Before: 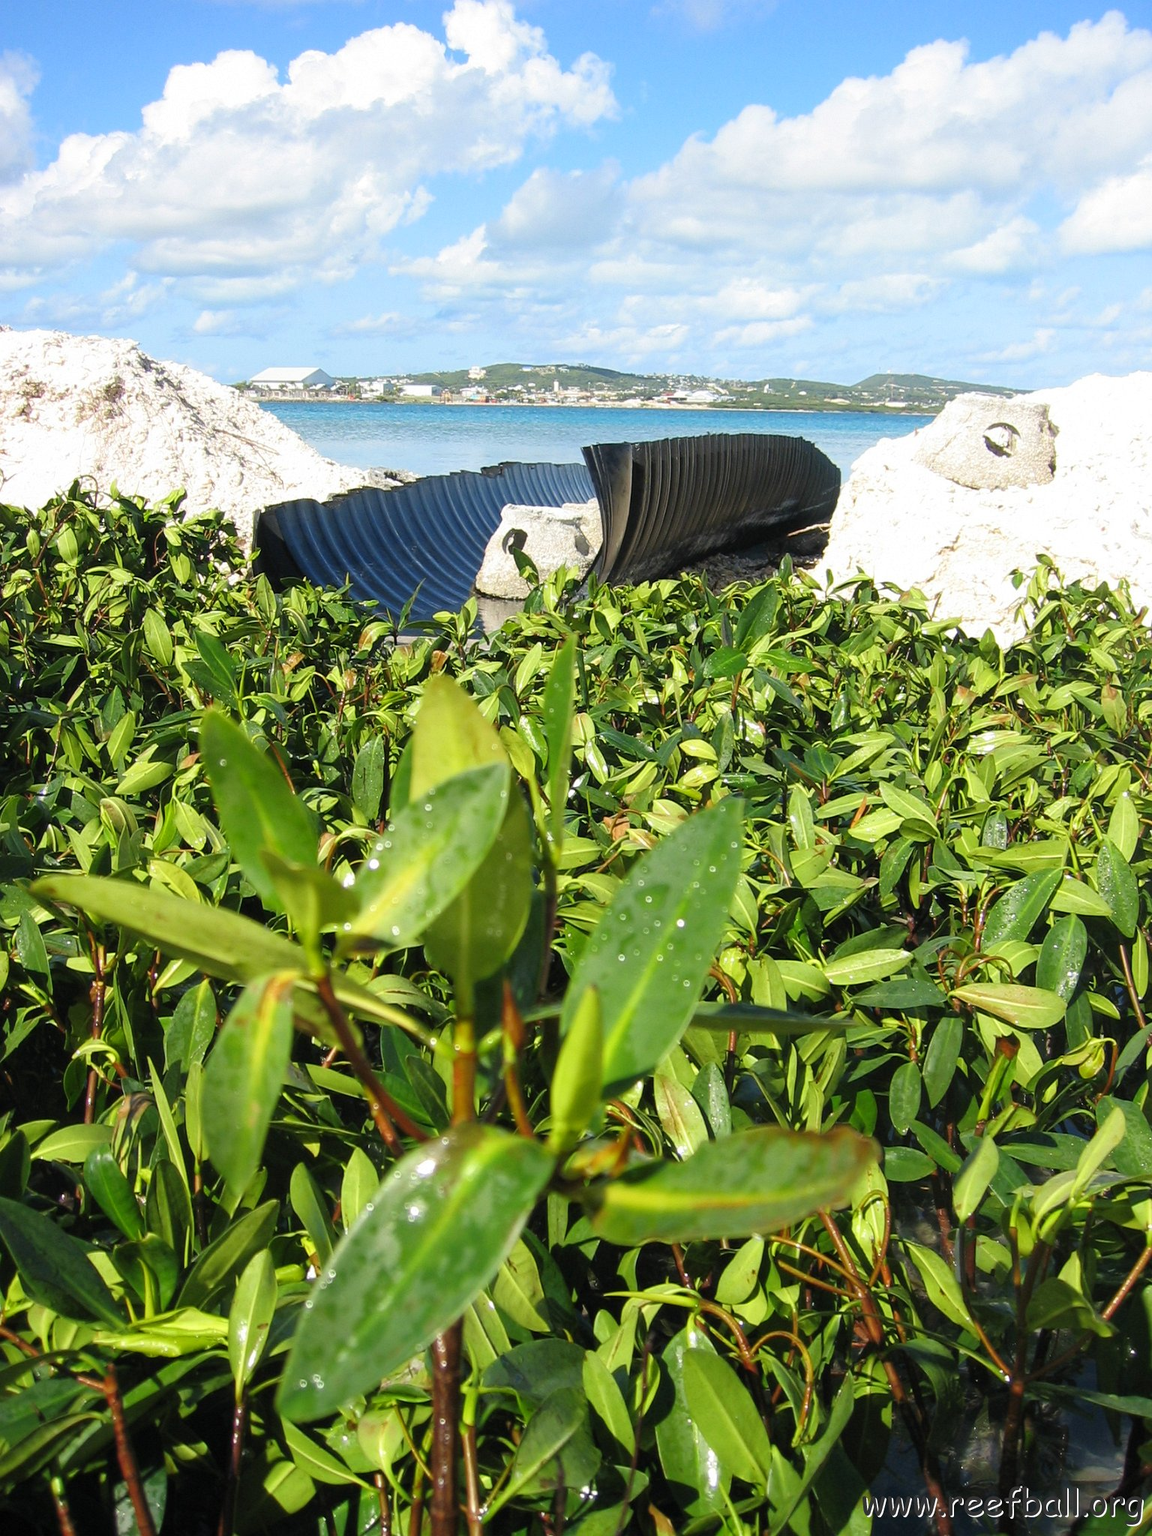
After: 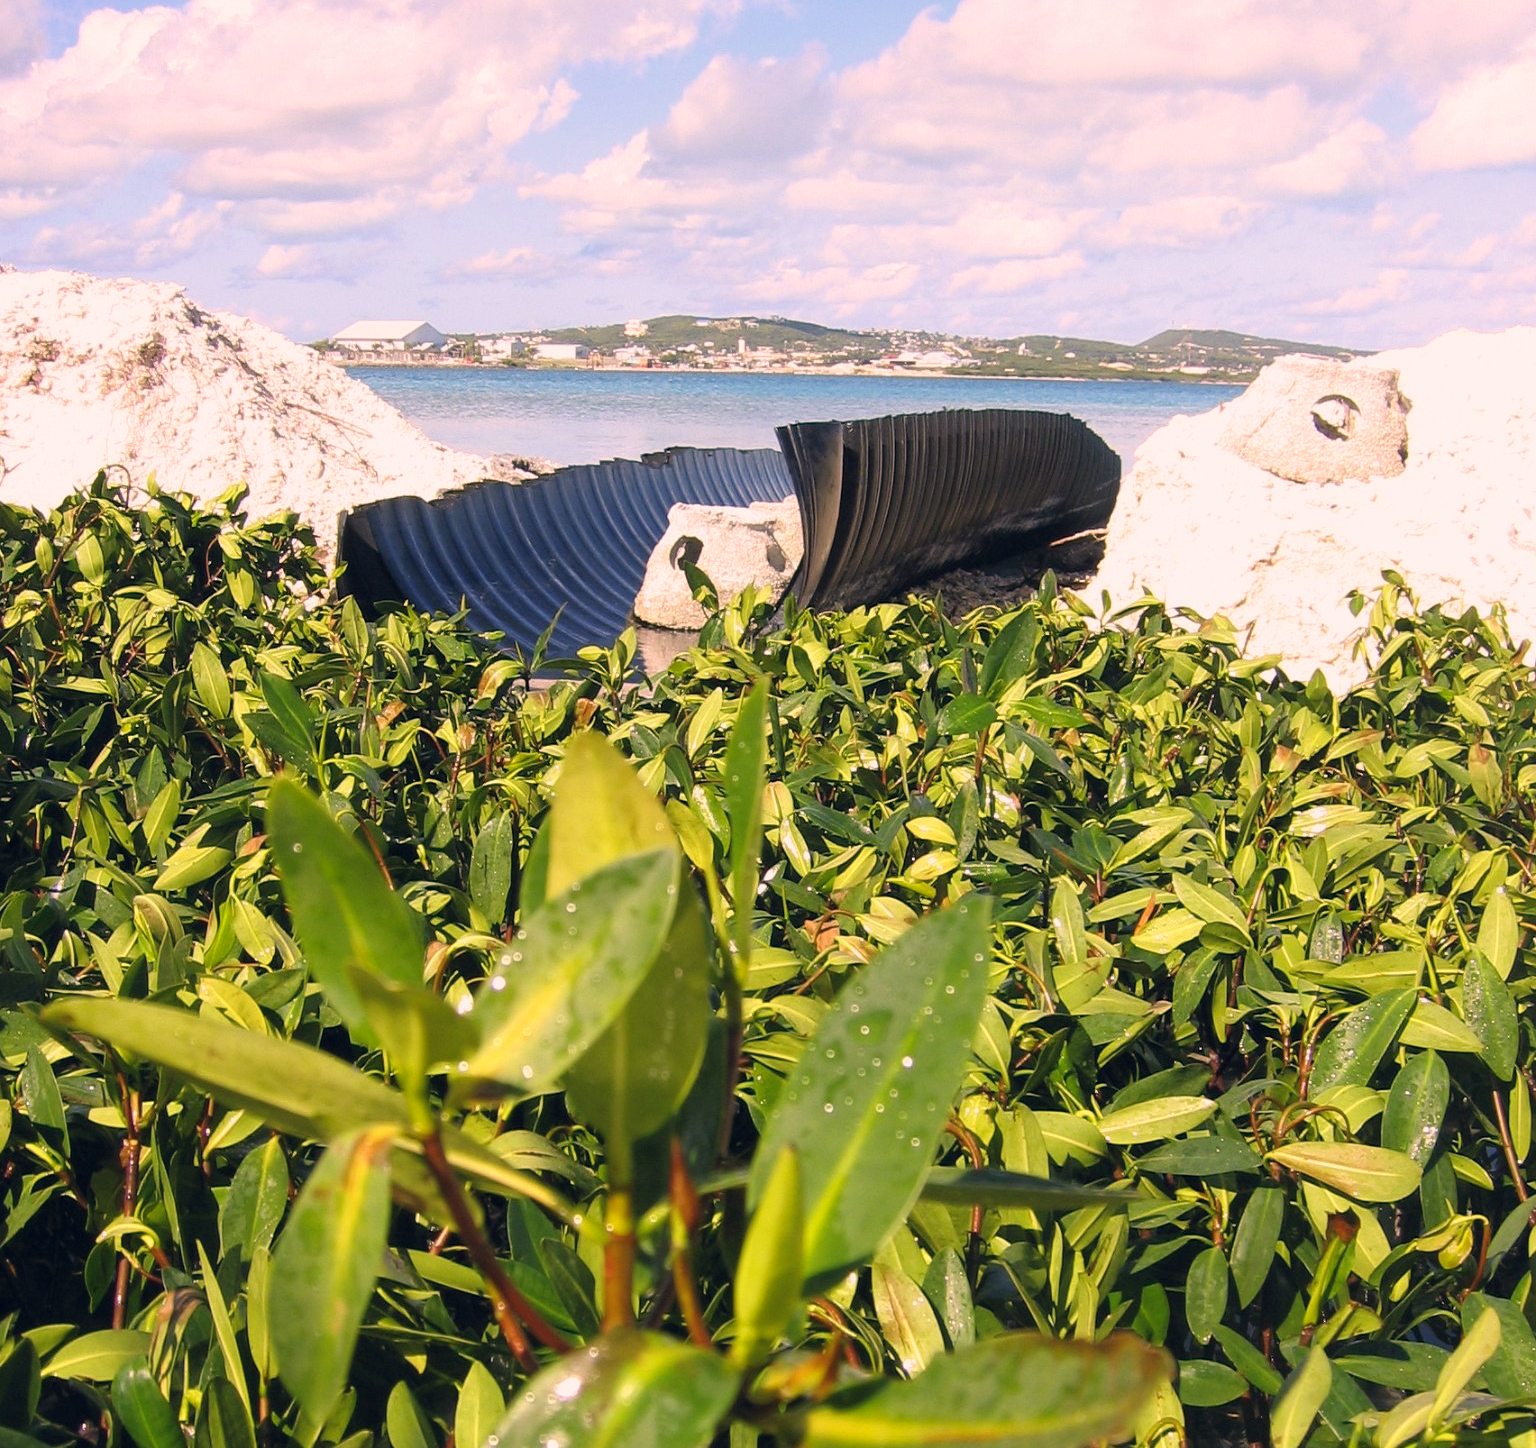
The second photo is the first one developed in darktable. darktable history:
color balance rgb: shadows lift › hue 87.51°, highlights gain › chroma 1.62%, highlights gain › hue 55.1°, global offset › chroma 0.06%, global offset › hue 253.66°, linear chroma grading › global chroma 0.5%
crop and rotate: top 8.293%, bottom 20.996%
color correction: highlights a* 14.52, highlights b* 4.84
